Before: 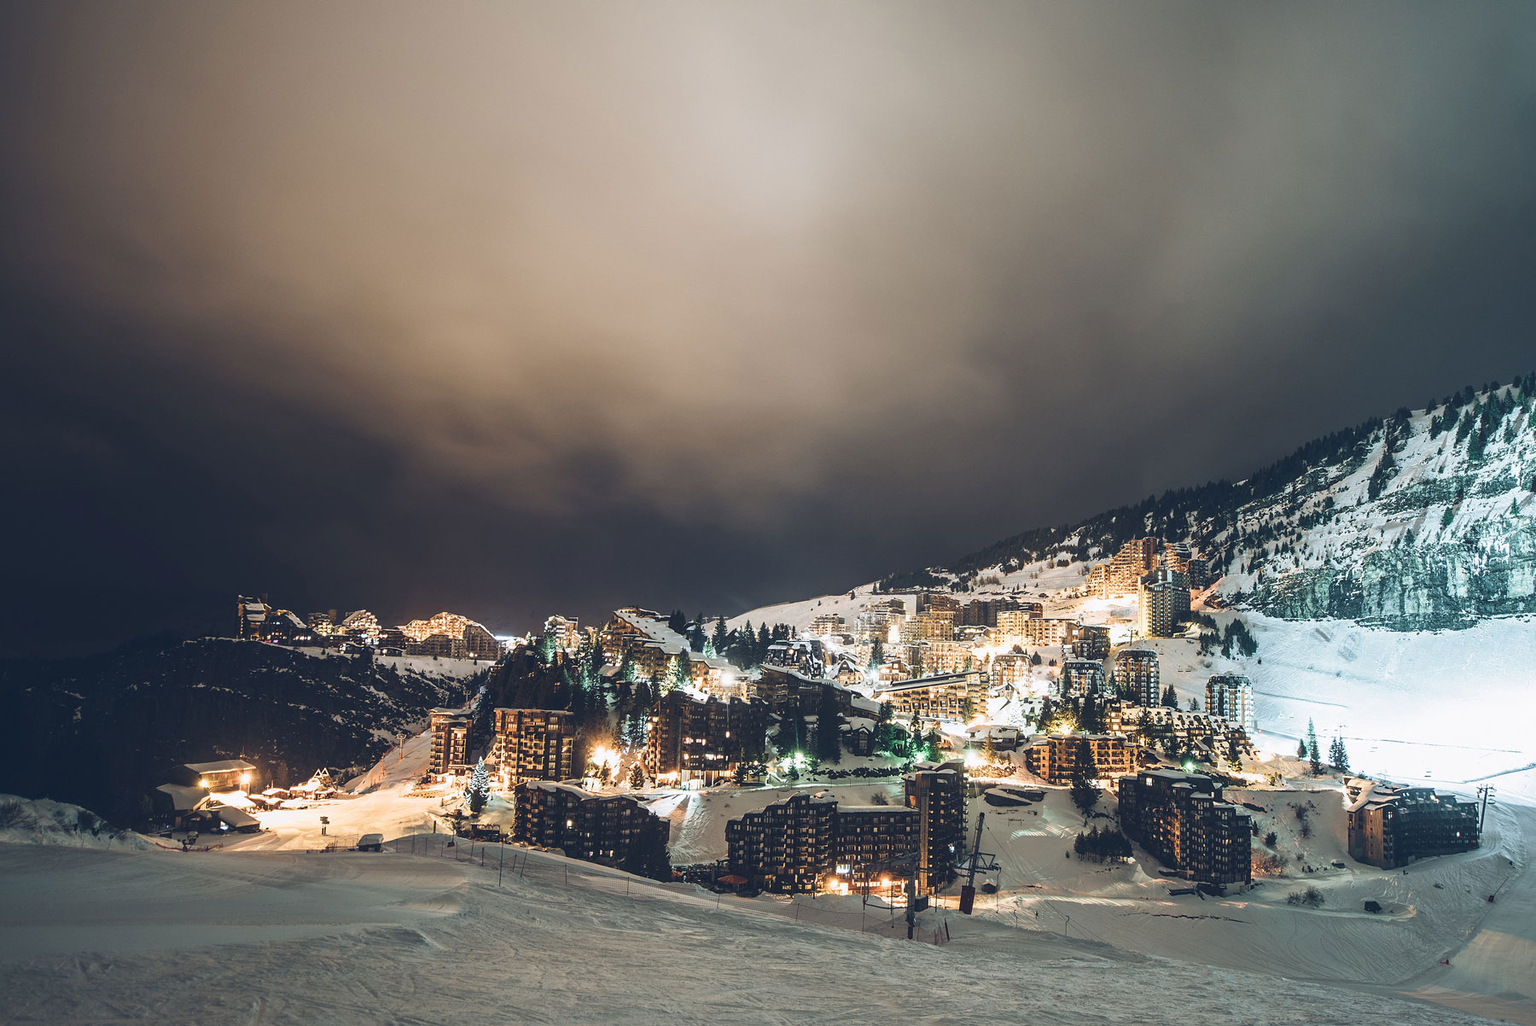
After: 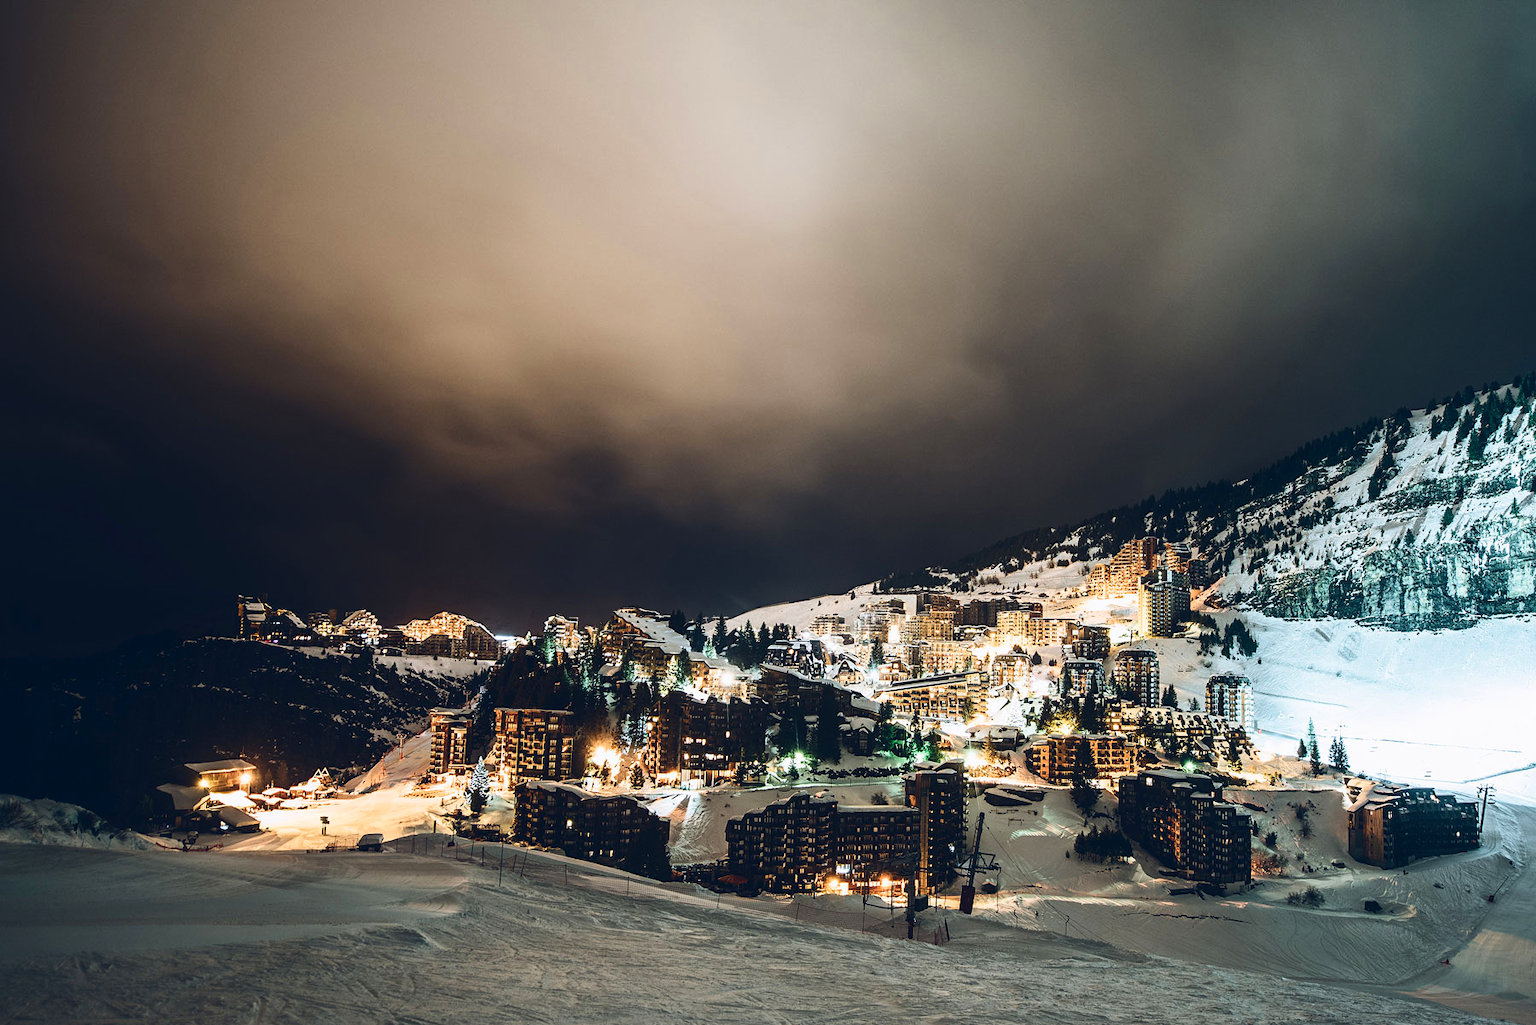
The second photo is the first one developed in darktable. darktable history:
contrast brightness saturation: contrast 0.207, brightness -0.101, saturation 0.205
